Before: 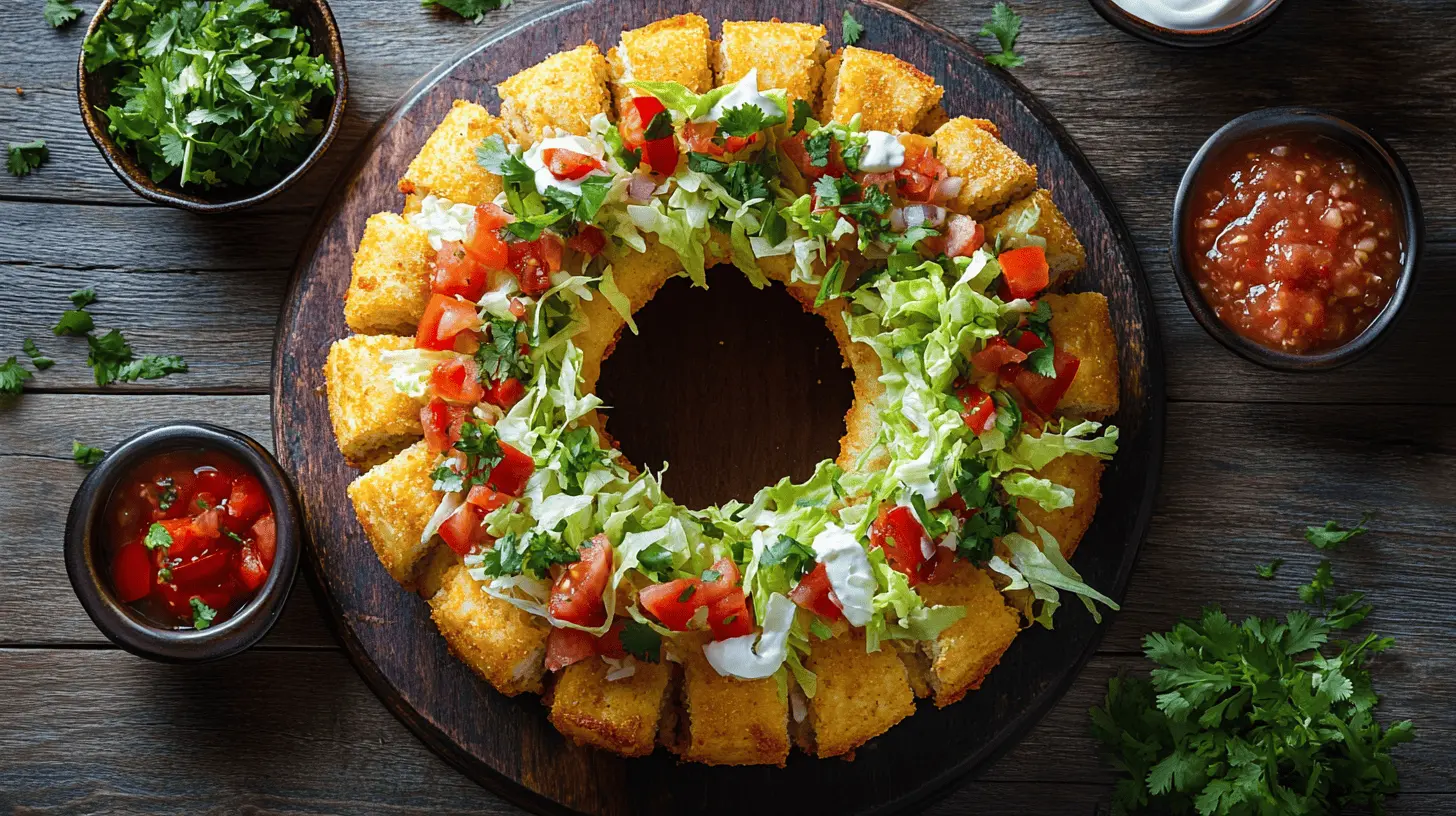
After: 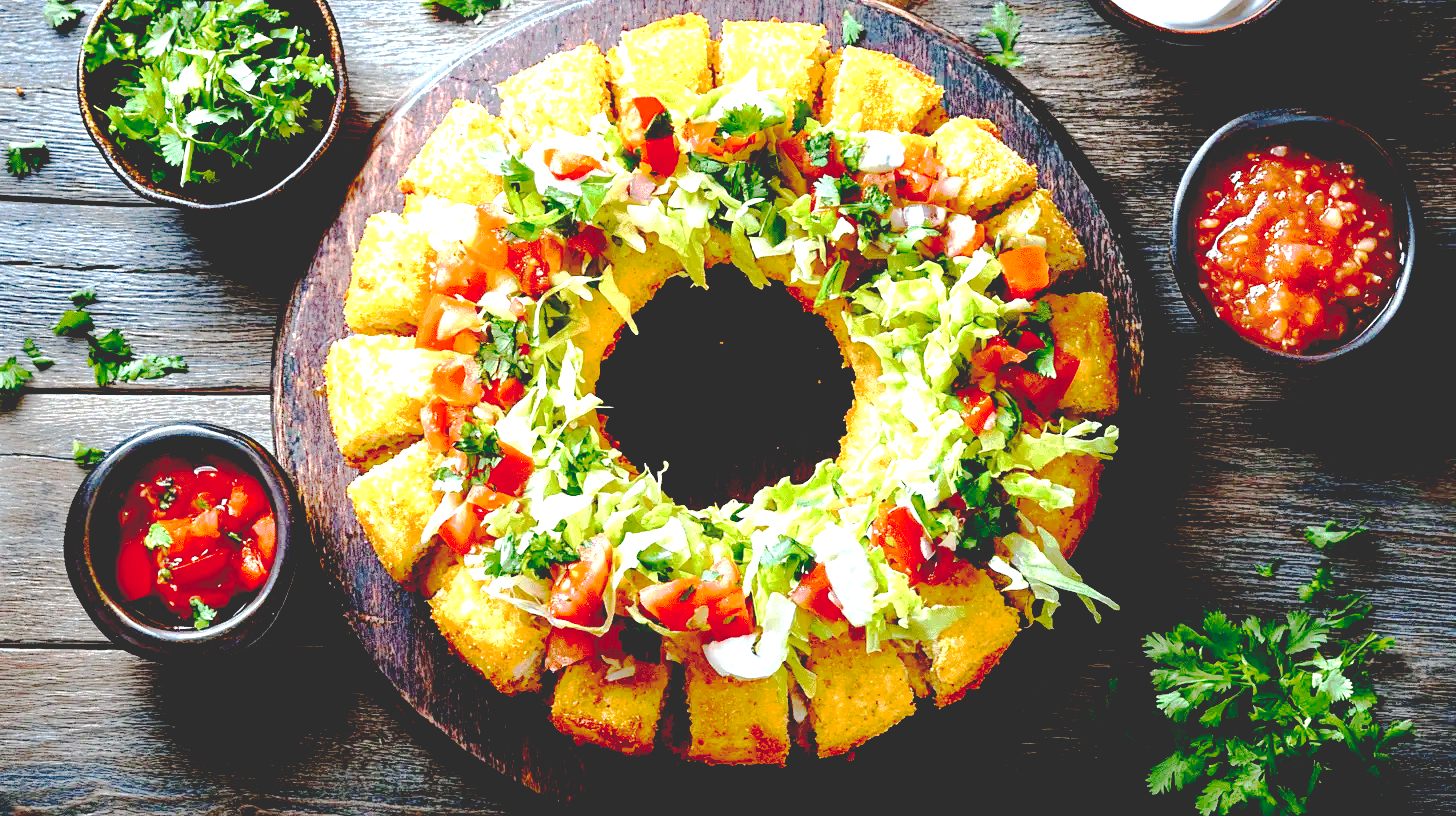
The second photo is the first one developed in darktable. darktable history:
base curve: curves: ch0 [(0.065, 0.026) (0.236, 0.358) (0.53, 0.546) (0.777, 0.841) (0.924, 0.992)], preserve colors none
exposure: black level correction 0, exposure 1.46 EV, compensate highlight preservation false
